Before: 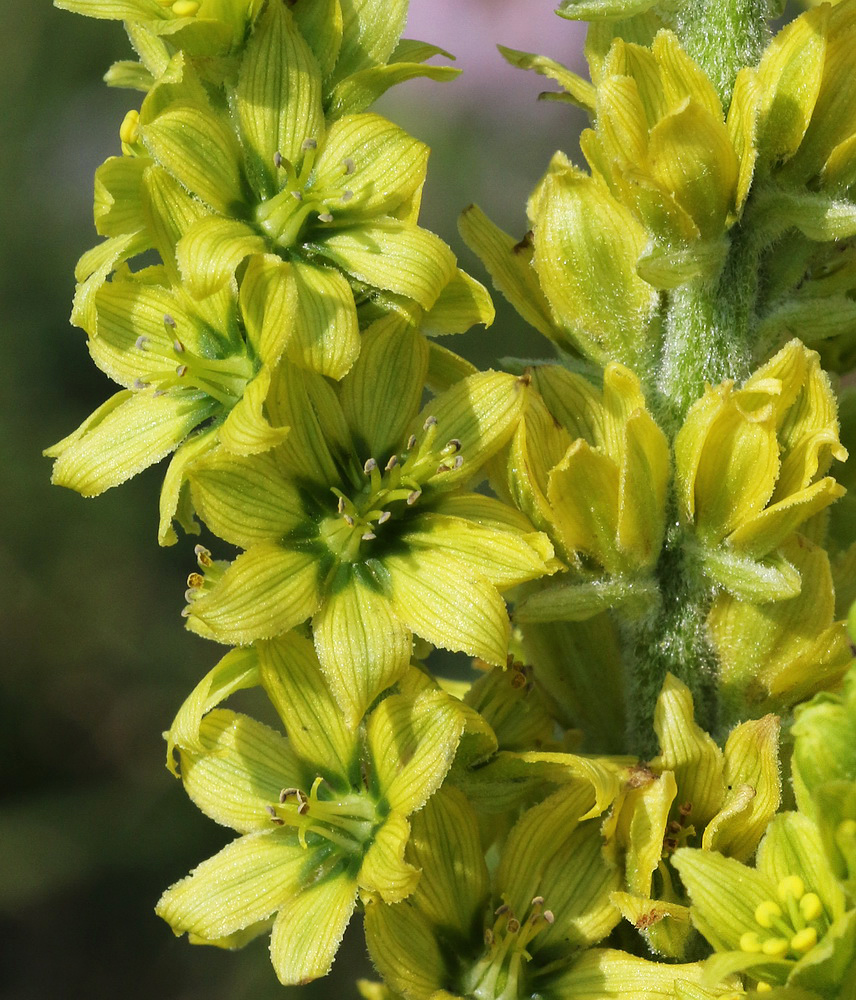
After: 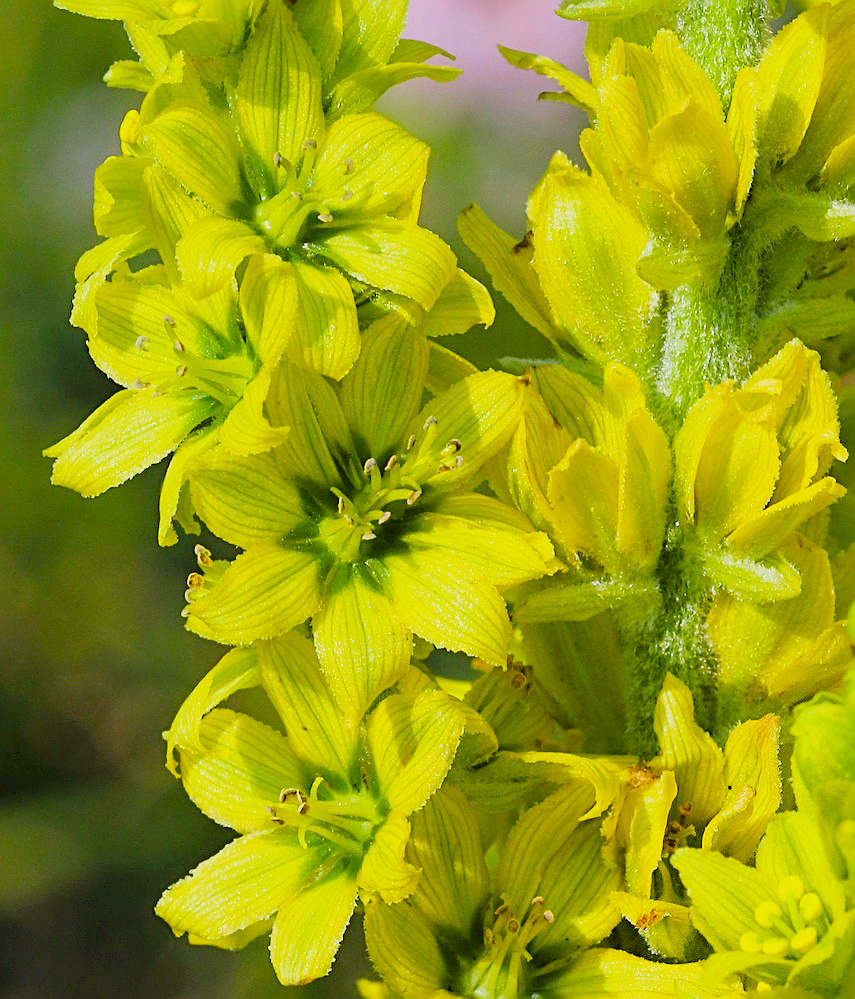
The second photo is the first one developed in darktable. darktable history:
tone equalizer: on, module defaults
sharpen: radius 2.747
filmic rgb: black relative exposure -8.78 EV, white relative exposure 4.98 EV, target black luminance 0%, hardness 3.78, latitude 65.52%, contrast 0.824, shadows ↔ highlights balance 19.24%
exposure: black level correction 0, exposure 1.095 EV, compensate highlight preservation false
color balance rgb: shadows lift › chroma 2.01%, shadows lift › hue 248.17°, power › chroma 0.322%, power › hue 24.5°, linear chroma grading › global chroma 14.598%, perceptual saturation grading › global saturation 30.176%, global vibrance 14.859%
